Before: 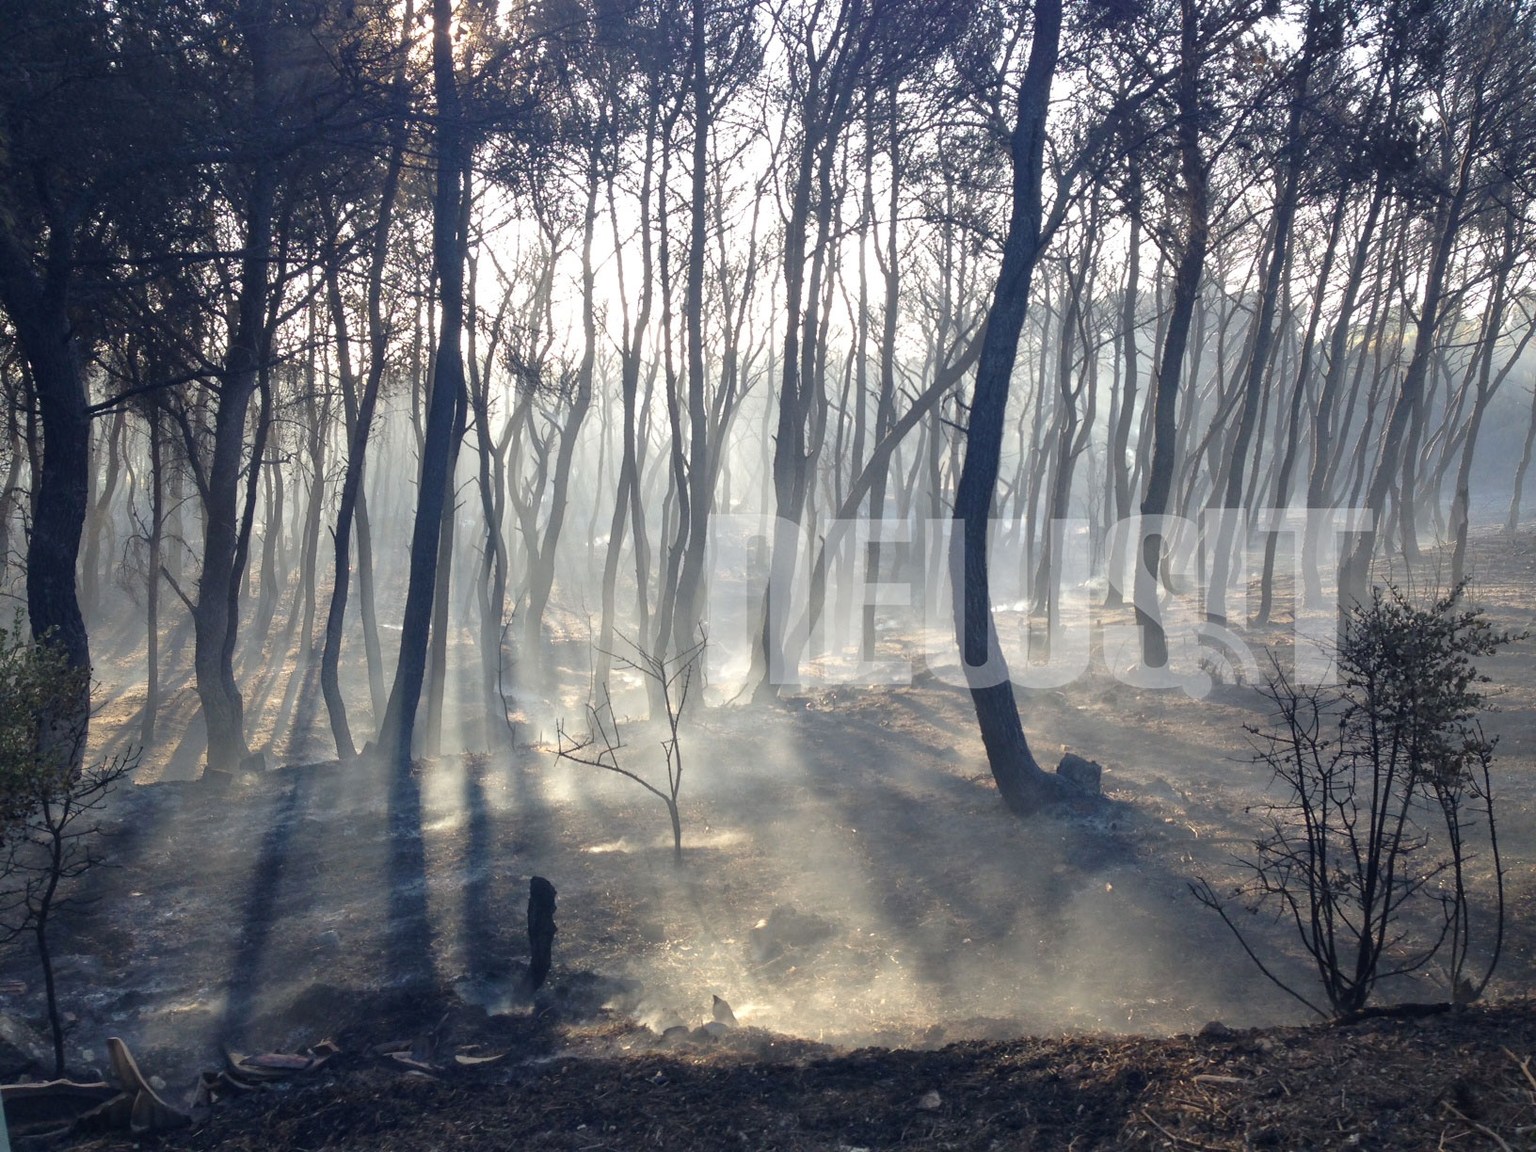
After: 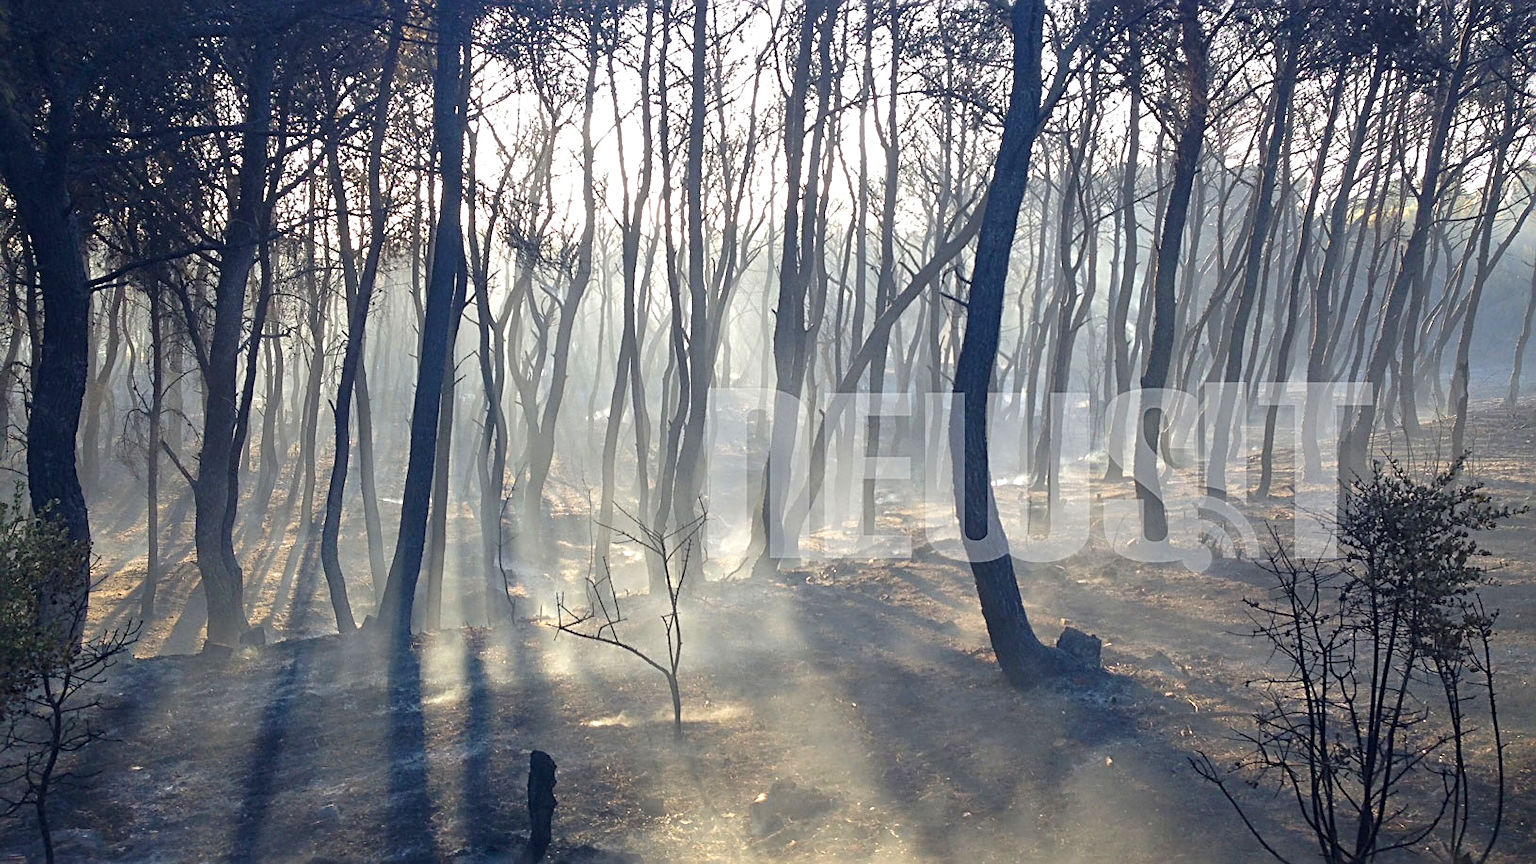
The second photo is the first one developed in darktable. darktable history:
crop: top 11.01%, bottom 13.965%
color correction: highlights b* -0.055, saturation 1.26
tone equalizer: edges refinement/feathering 500, mask exposure compensation -1.57 EV, preserve details no
sharpen: radius 2.532, amount 0.621
